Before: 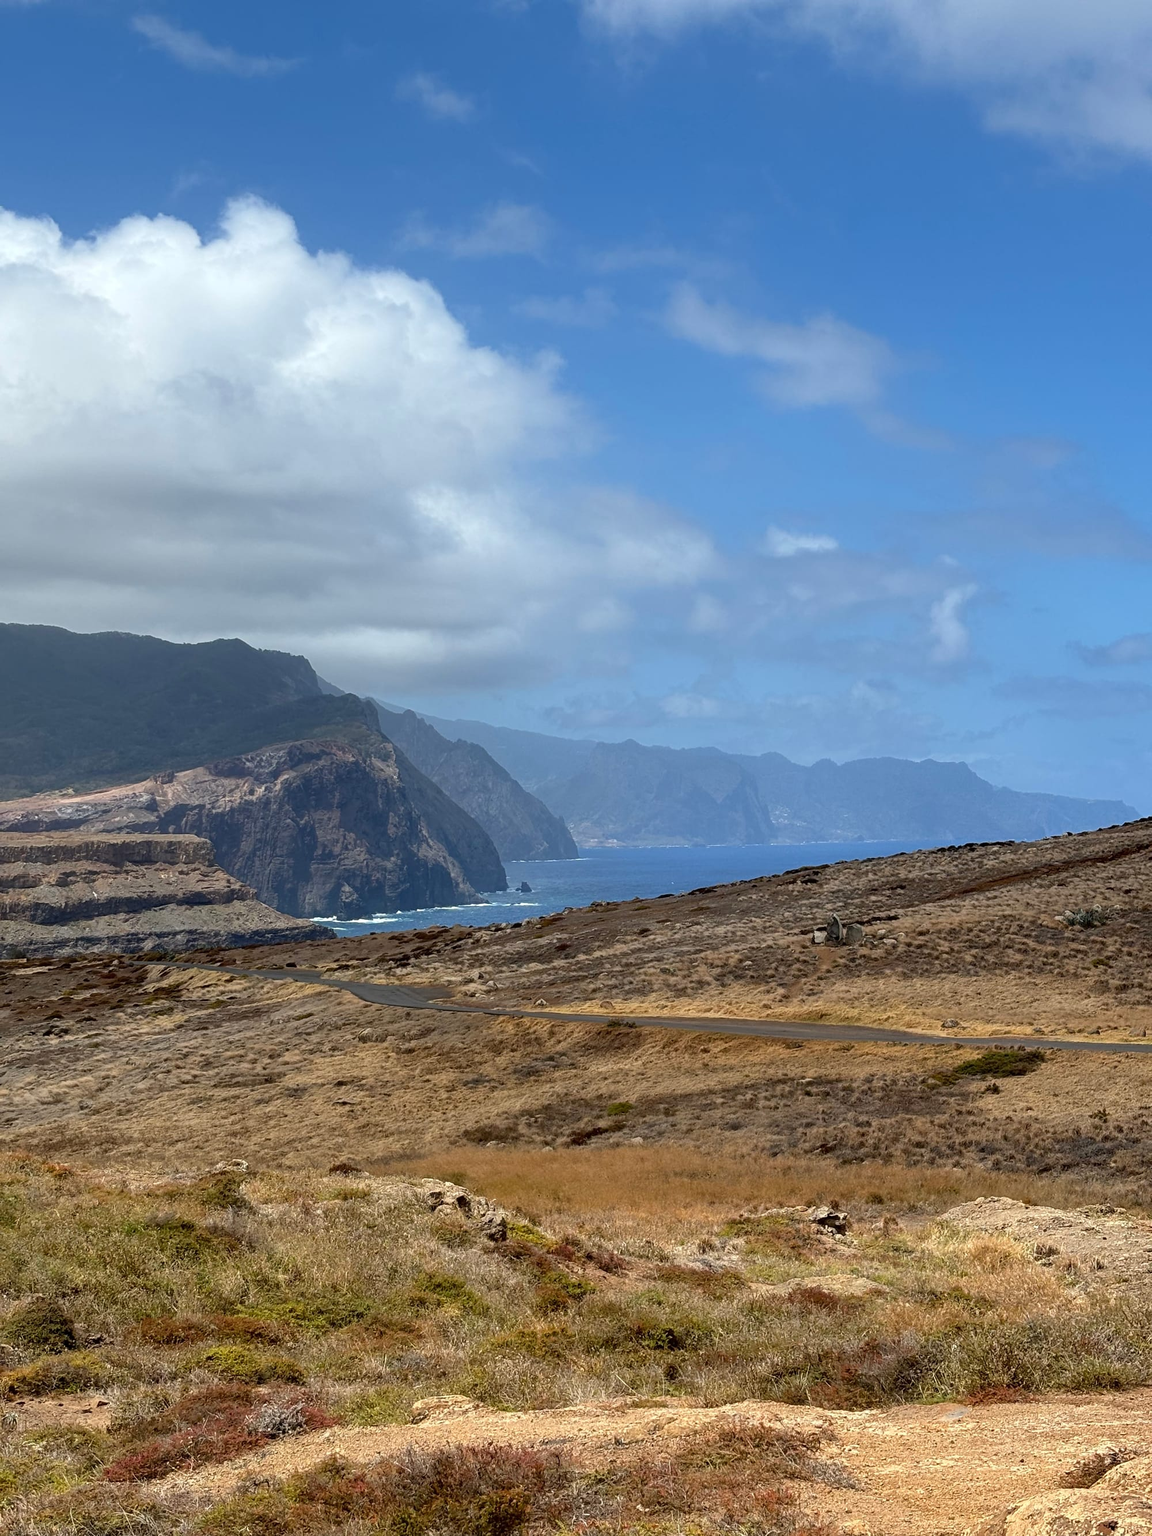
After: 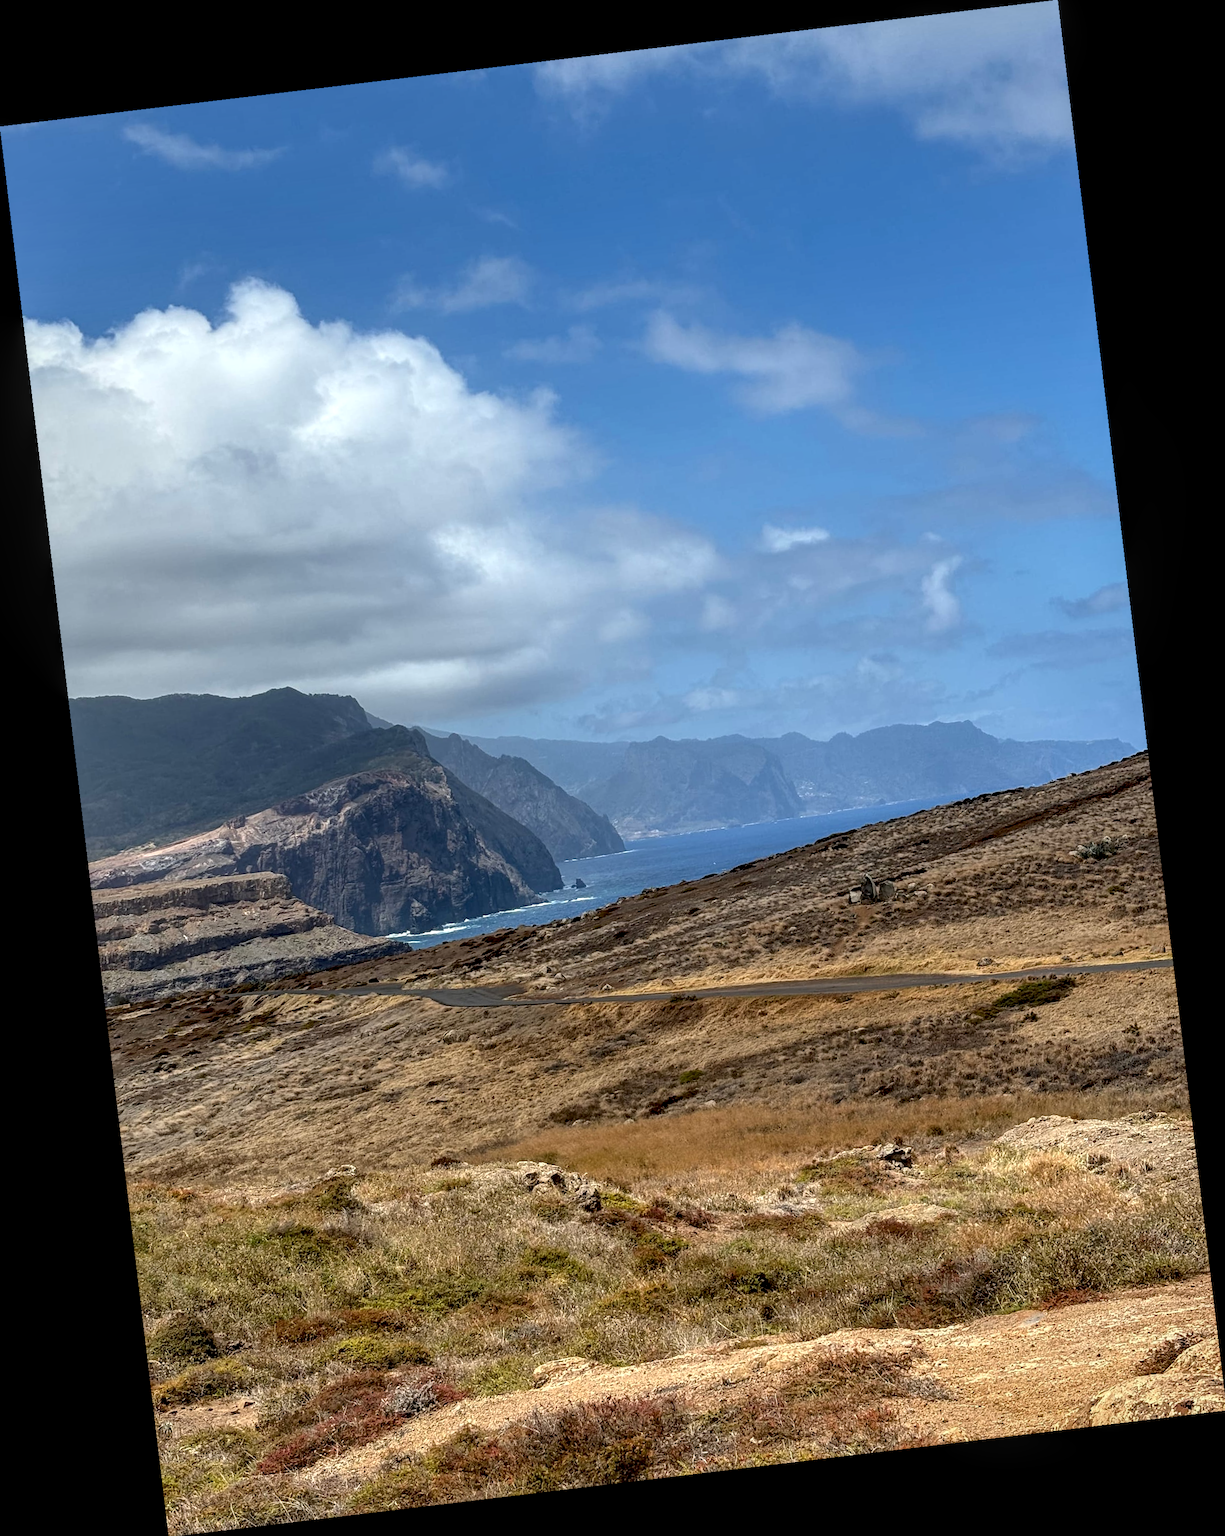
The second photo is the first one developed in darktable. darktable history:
local contrast: detail 140%
rotate and perspective: rotation -6.83°, automatic cropping off
